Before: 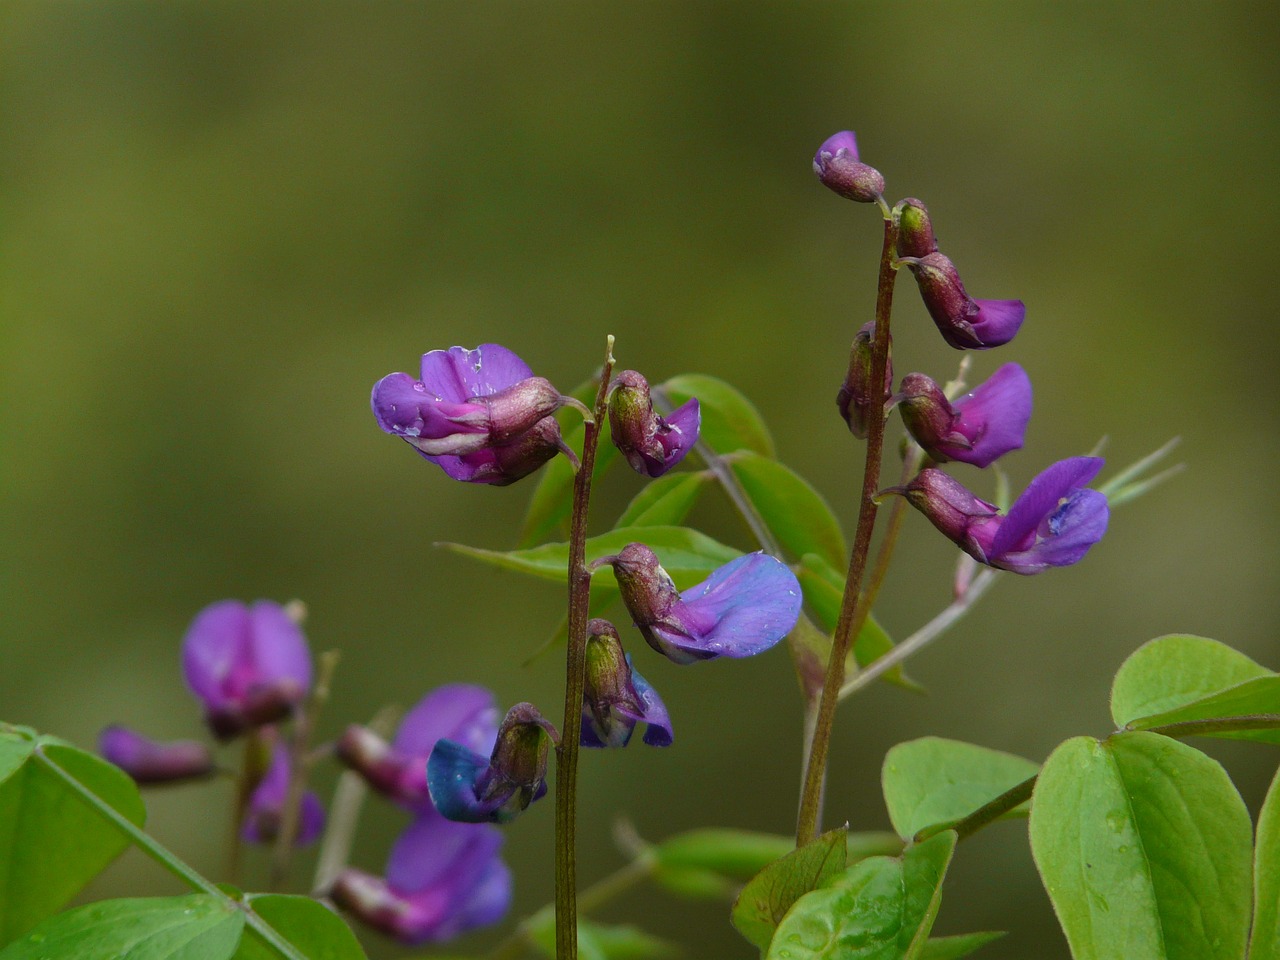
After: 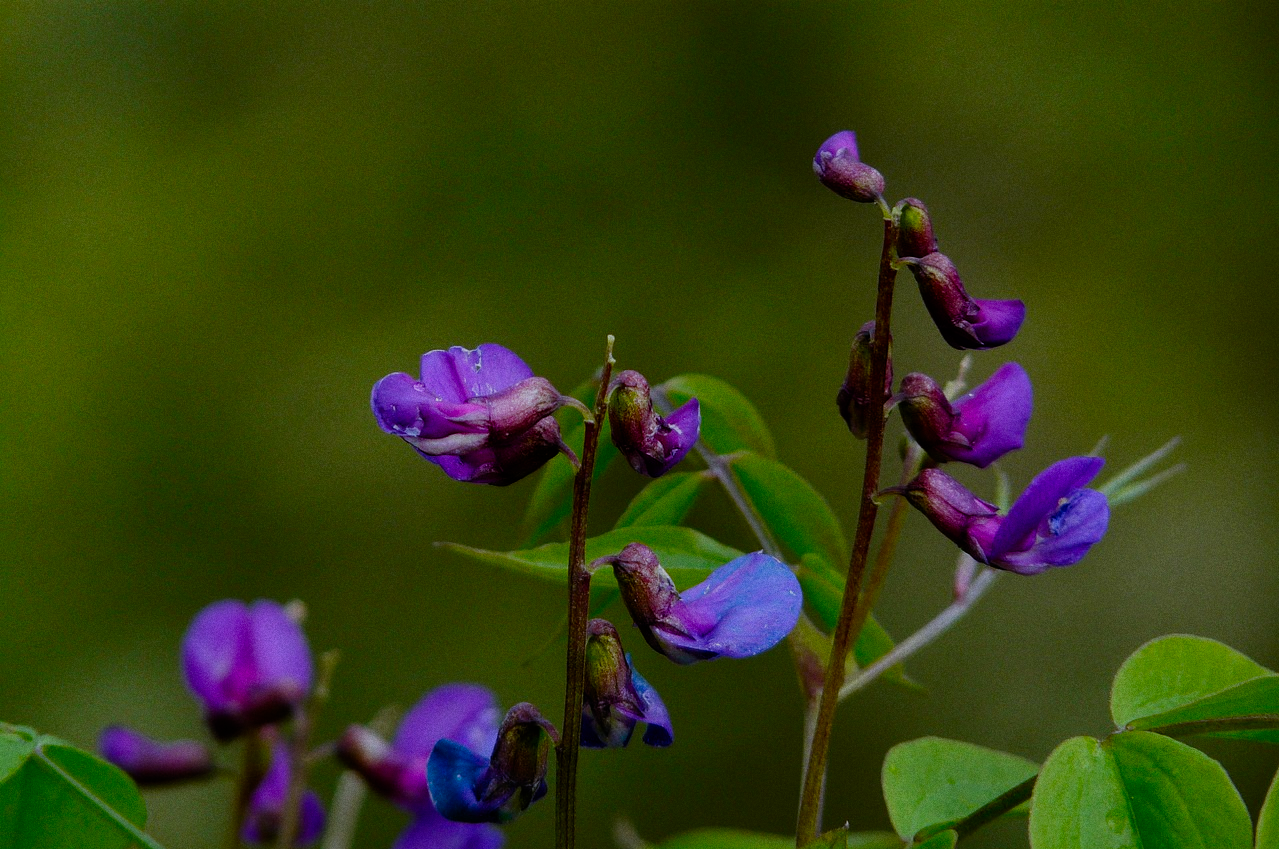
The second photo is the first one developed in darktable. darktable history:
crop and rotate: top 0%, bottom 11.49%
white balance: red 0.967, blue 1.119, emerald 0.756
grain: on, module defaults
color contrast: green-magenta contrast 1.2, blue-yellow contrast 1.2
exposure: black level correction -0.003, exposure 0.04 EV, compensate highlight preservation false
filmic rgb: middle gray luminance 29%, black relative exposure -10.3 EV, white relative exposure 5.5 EV, threshold 6 EV, target black luminance 0%, hardness 3.95, latitude 2.04%, contrast 1.132, highlights saturation mix 5%, shadows ↔ highlights balance 15.11%, add noise in highlights 0, preserve chrominance no, color science v3 (2019), use custom middle-gray values true, iterations of high-quality reconstruction 0, contrast in highlights soft, enable highlight reconstruction true
